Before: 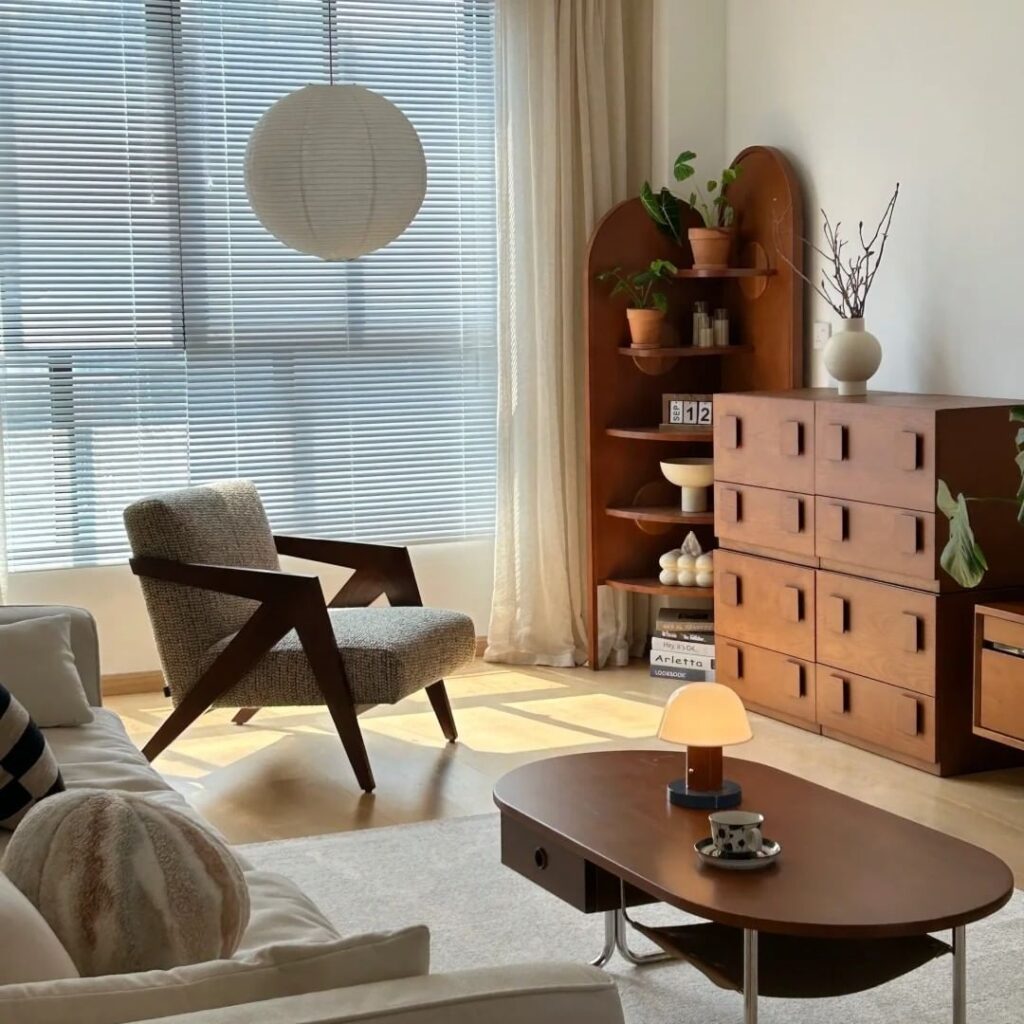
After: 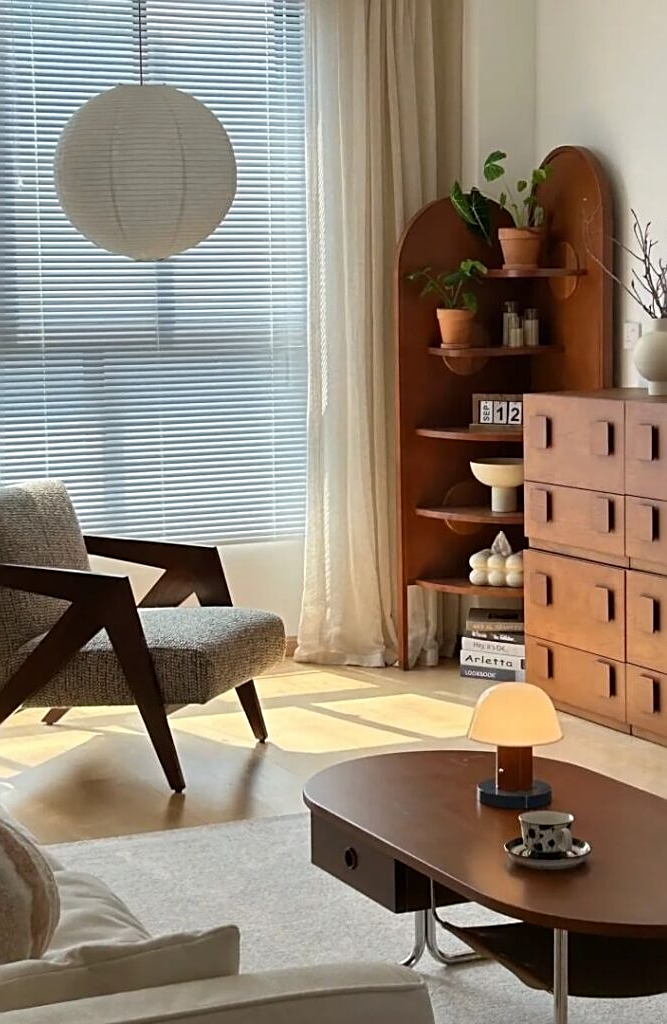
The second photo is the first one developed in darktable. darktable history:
sharpen: on, module defaults
crop and rotate: left 18.604%, right 16.185%
